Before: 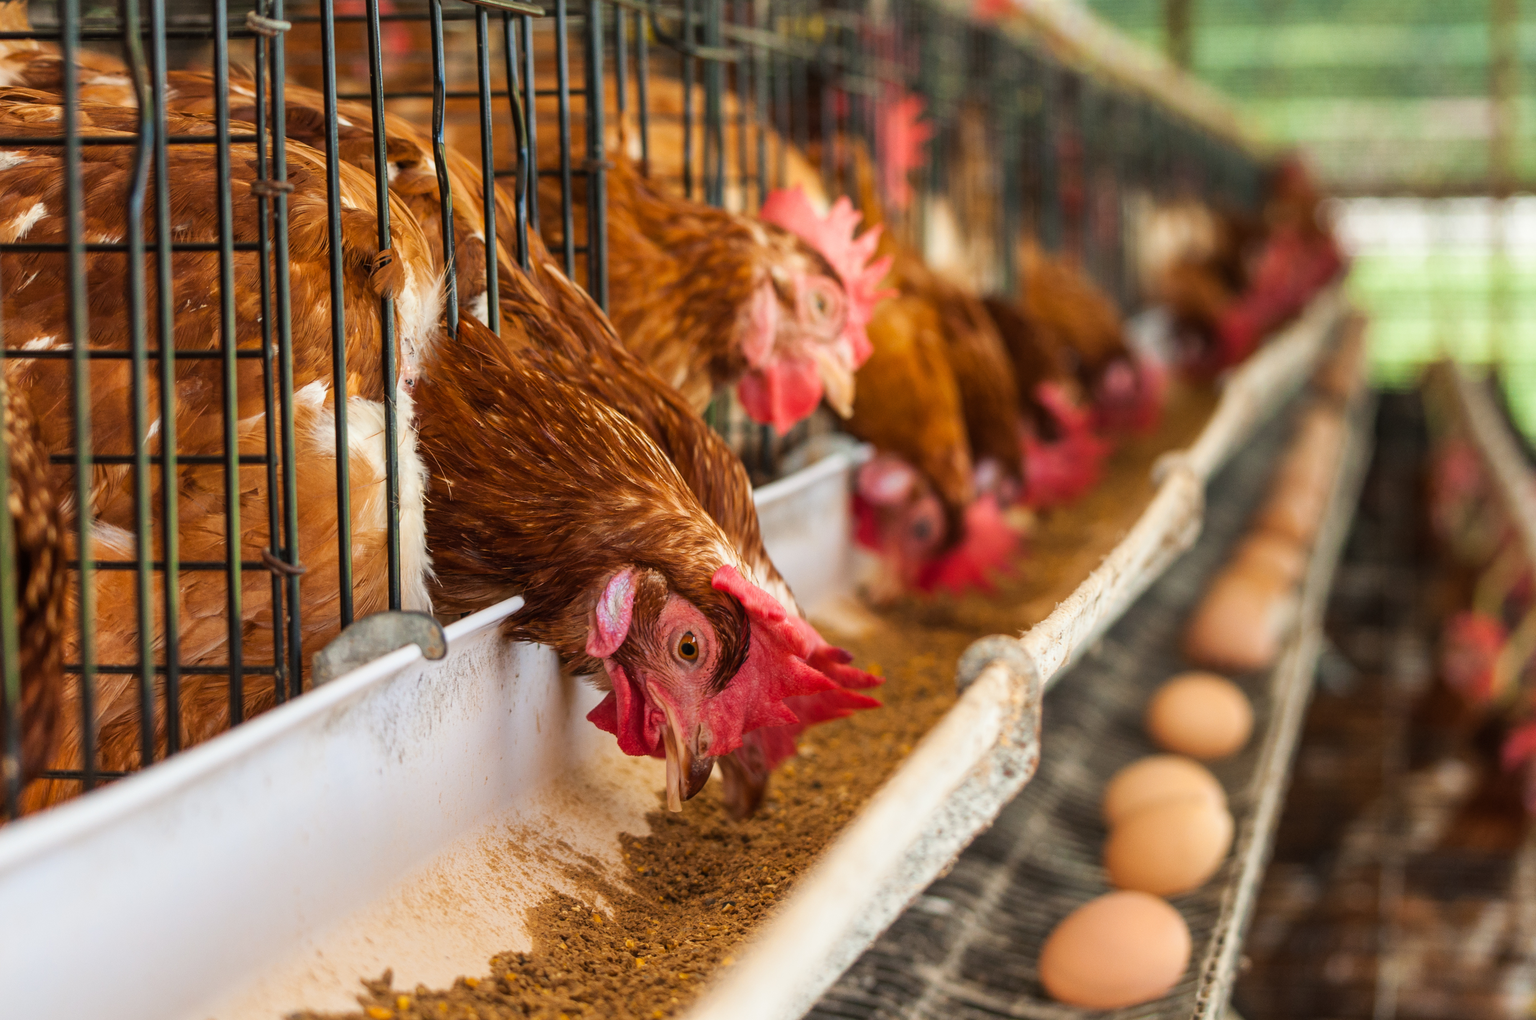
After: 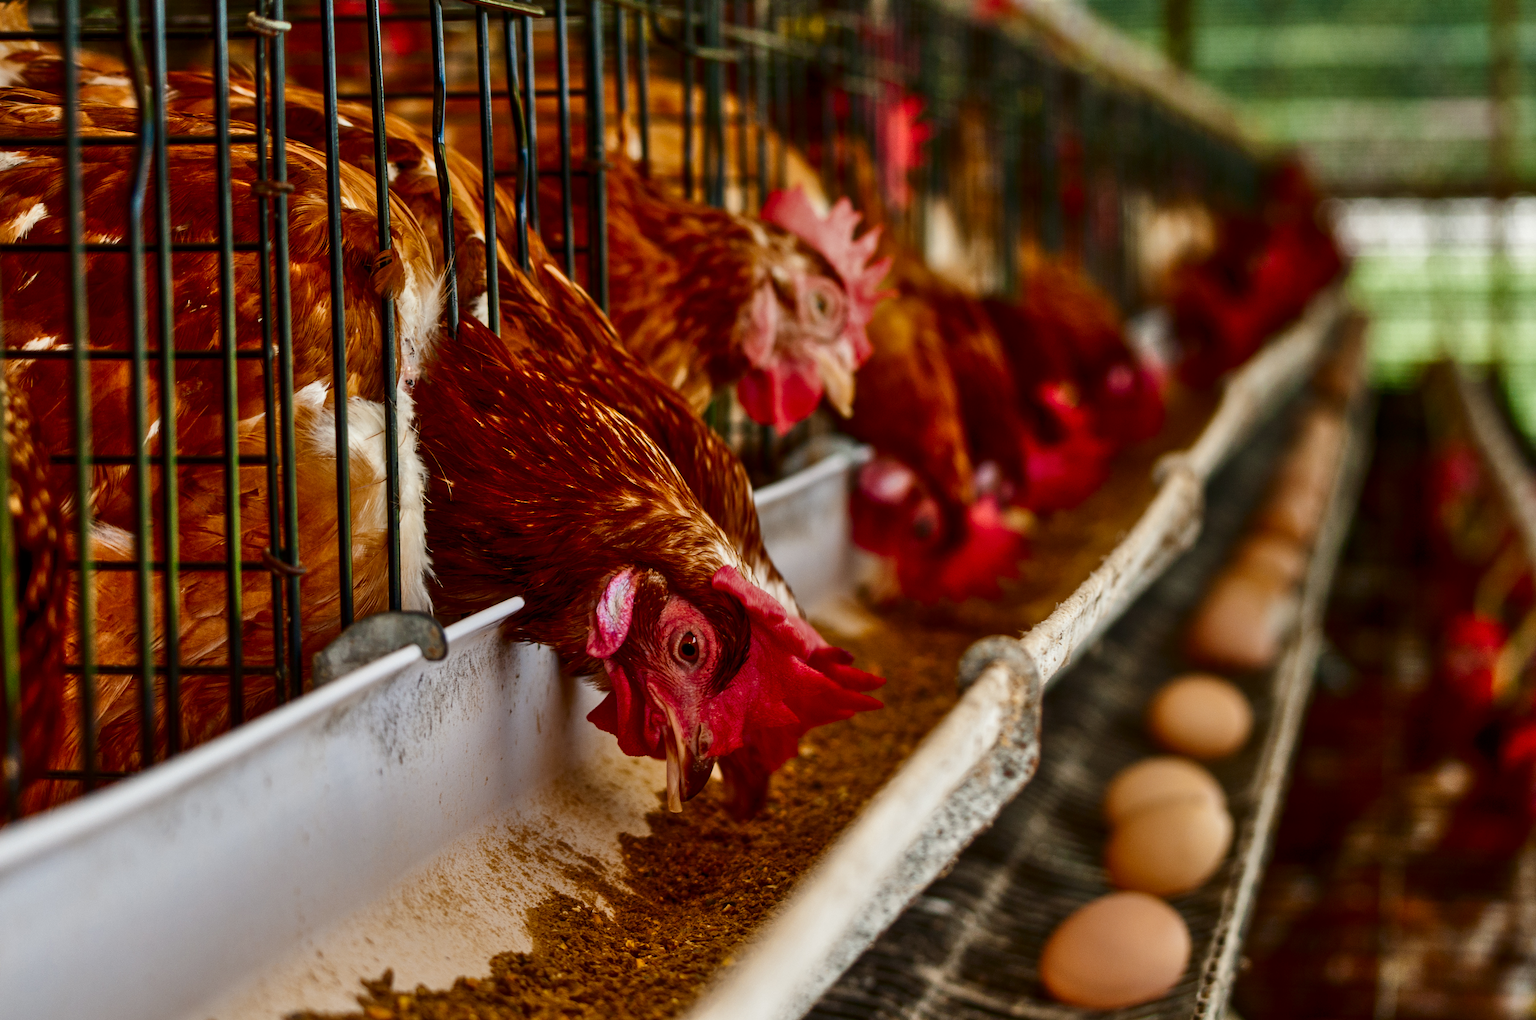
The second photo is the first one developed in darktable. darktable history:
shadows and highlights: low approximation 0.01, soften with gaussian
contrast brightness saturation: brightness -0.52
